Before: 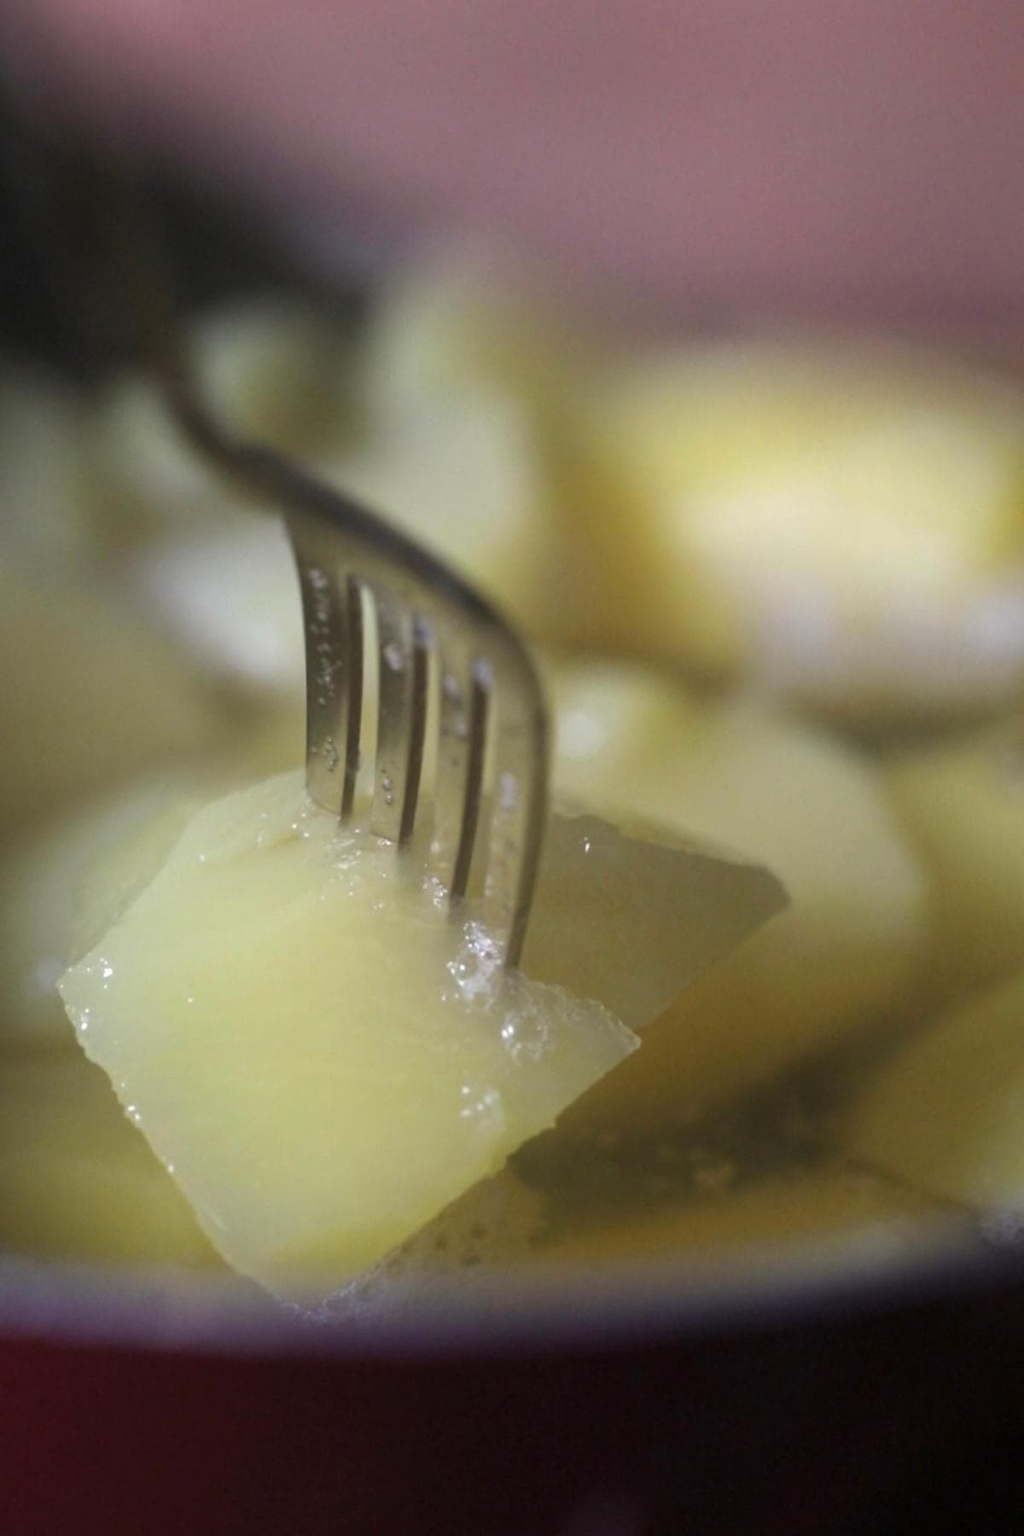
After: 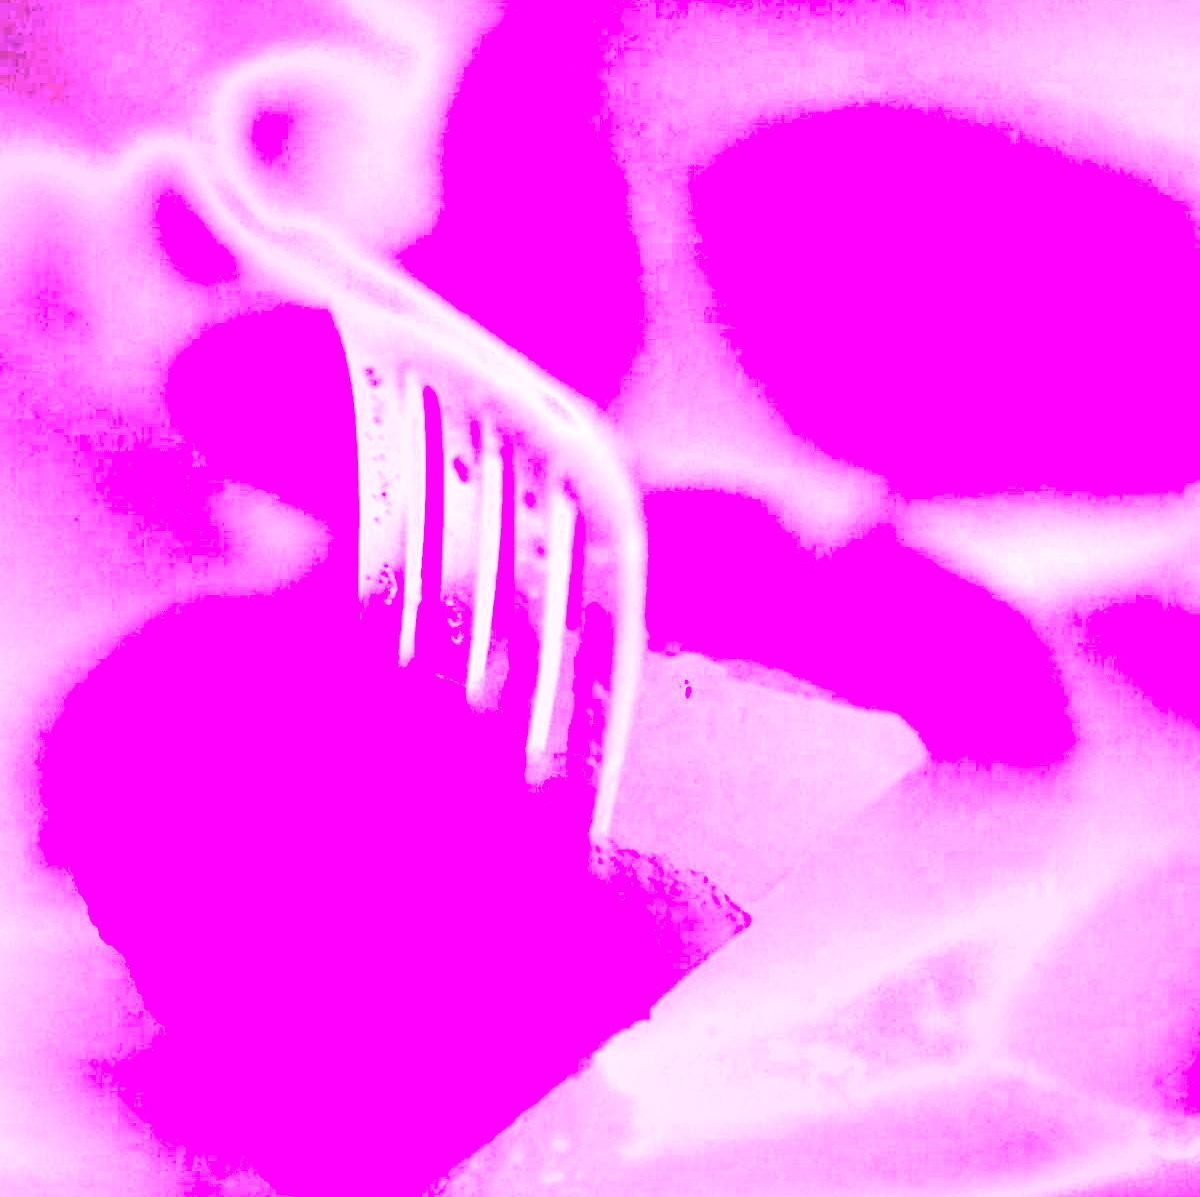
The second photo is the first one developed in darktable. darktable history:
crop: top 16.727%, bottom 16.727%
white balance: red 8, blue 8
local contrast: highlights 60%, shadows 60%, detail 160%
exposure: exposure 0.207 EV, compensate highlight preservation false
